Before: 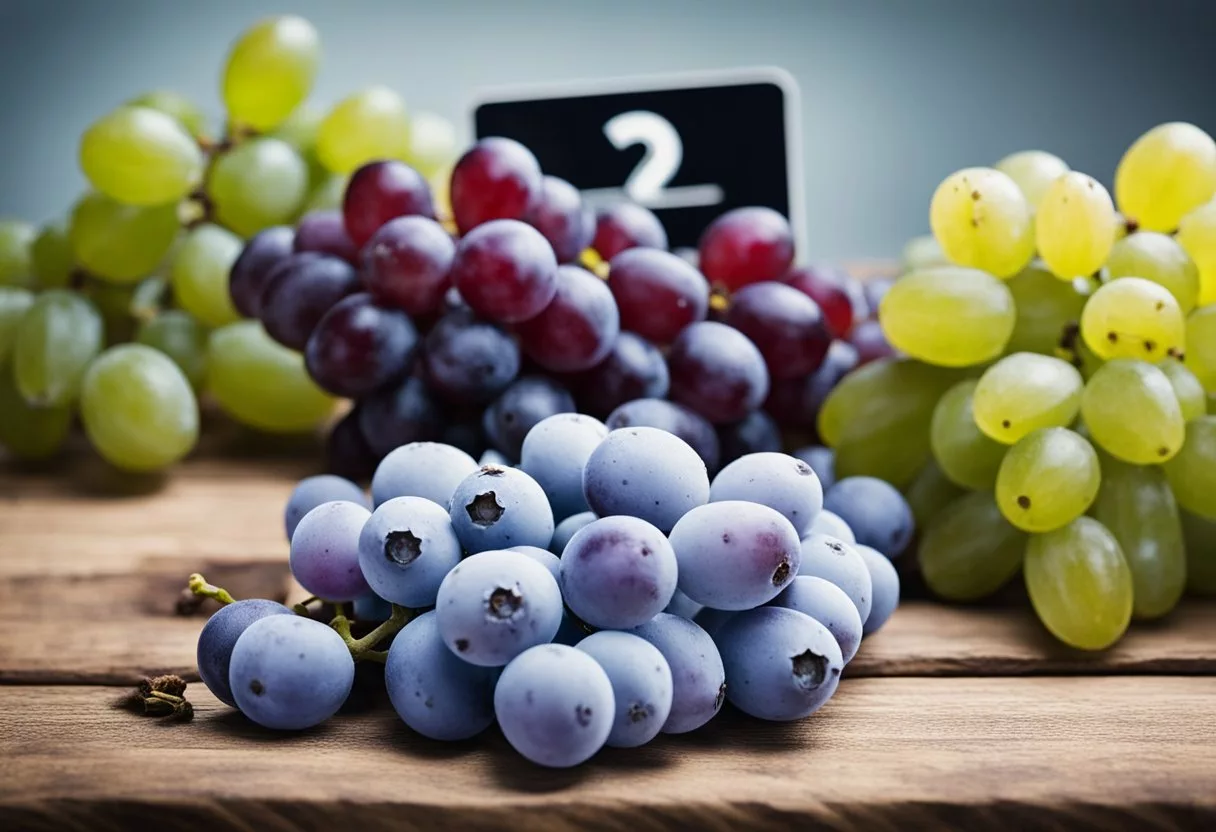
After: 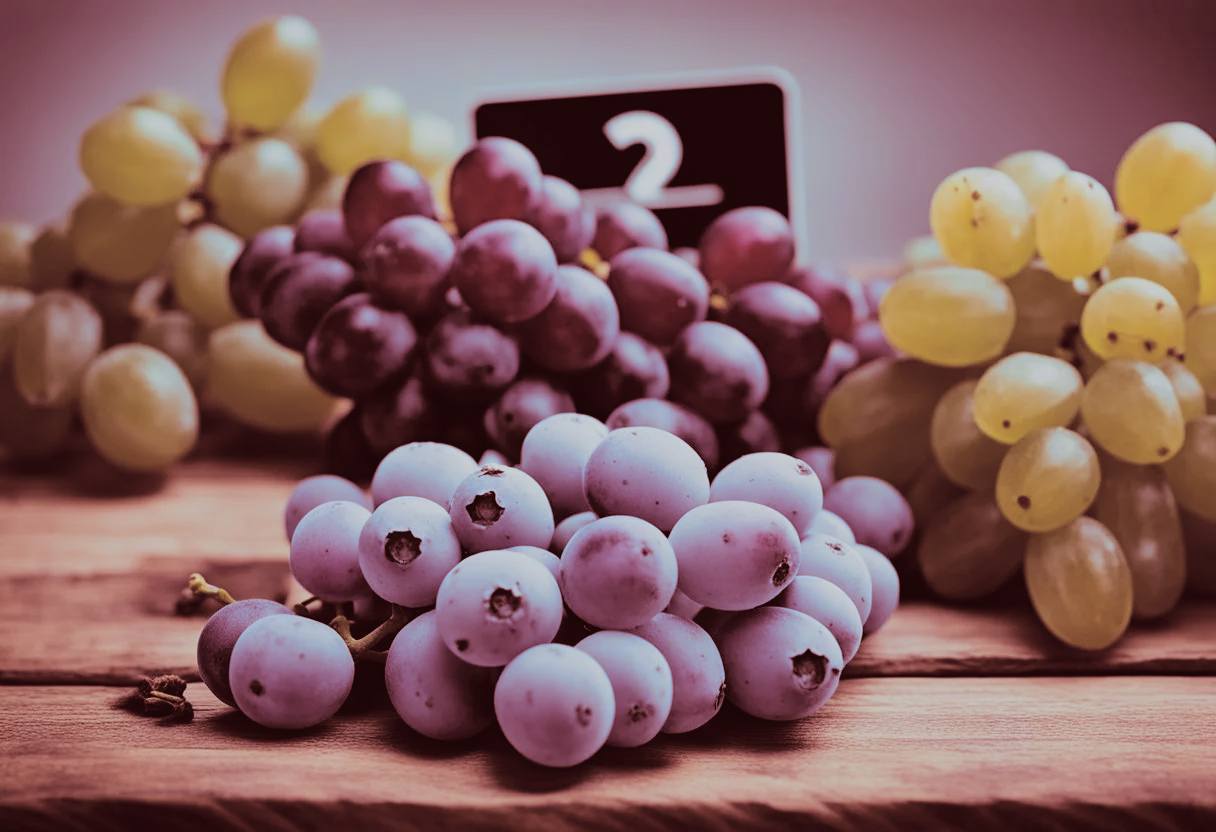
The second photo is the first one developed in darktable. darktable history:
filmic rgb: middle gray luminance 18.42%, black relative exposure -10.5 EV, white relative exposure 3.4 EV, threshold 6 EV, target black luminance 0%, hardness 6.03, latitude 99%, contrast 0.847, shadows ↔ highlights balance 0.505%, add noise in highlights 0, preserve chrominance max RGB, color science v3 (2019), use custom middle-gray values true, iterations of high-quality reconstruction 0, contrast in highlights soft, enable highlight reconstruction true
split-toning: highlights › saturation 0, balance -61.83
shadows and highlights: shadows 29.61, highlights -30.47, low approximation 0.01, soften with gaussian
color balance: lift [1, 1.015, 1.004, 0.985], gamma [1, 0.958, 0.971, 1.042], gain [1, 0.956, 0.977, 1.044]
